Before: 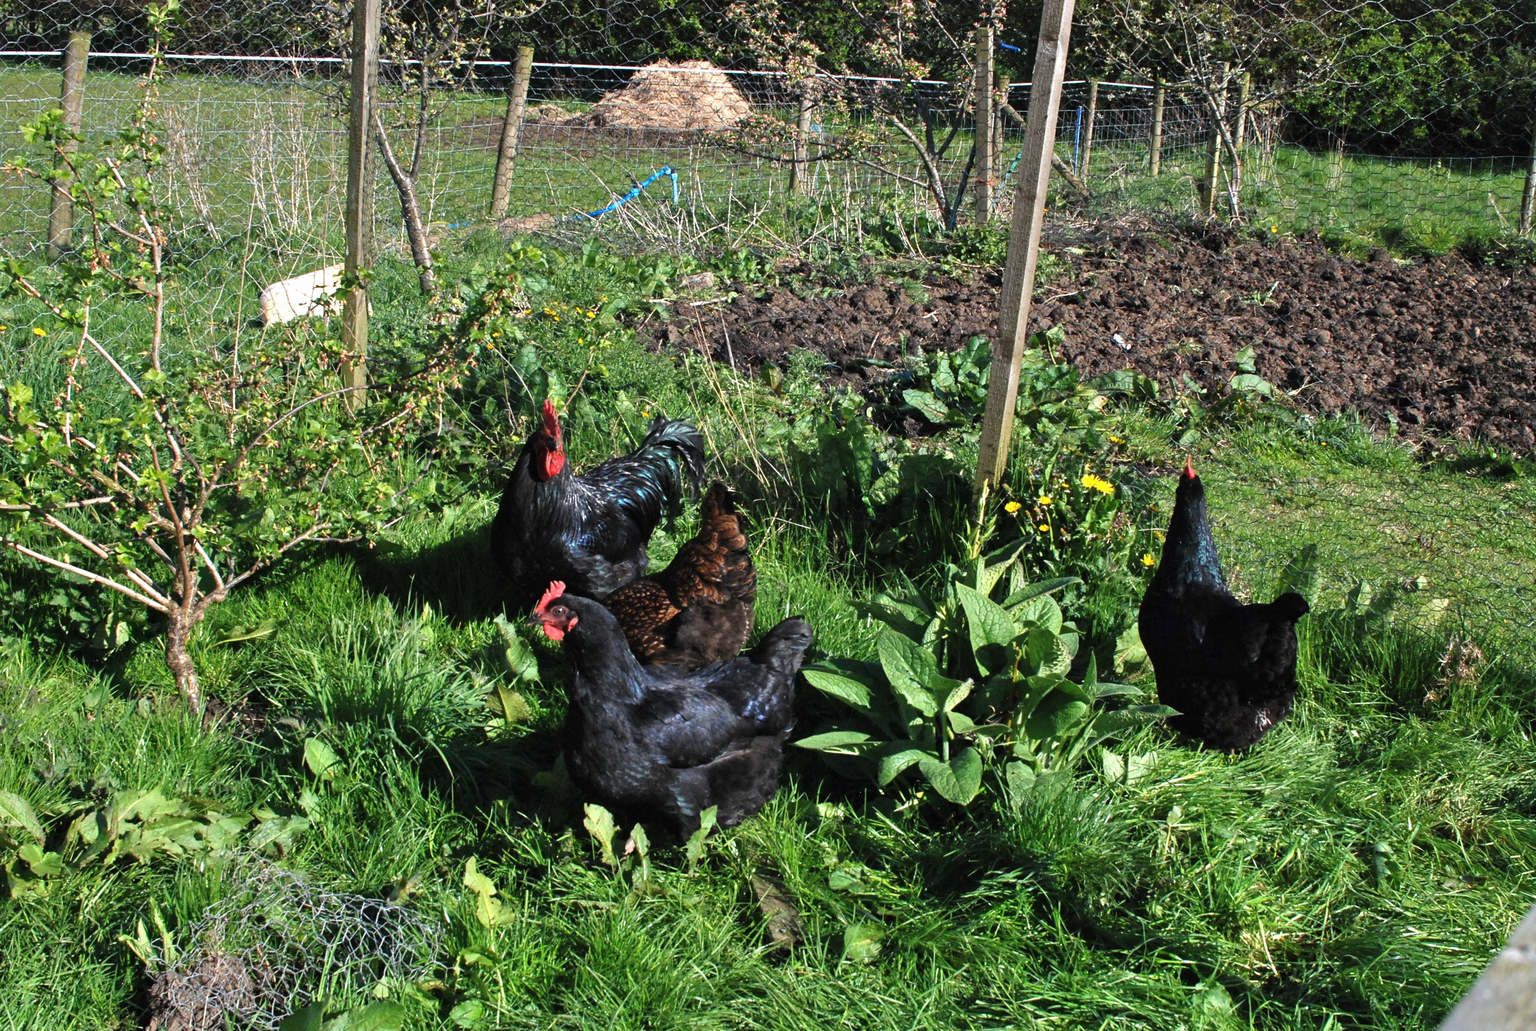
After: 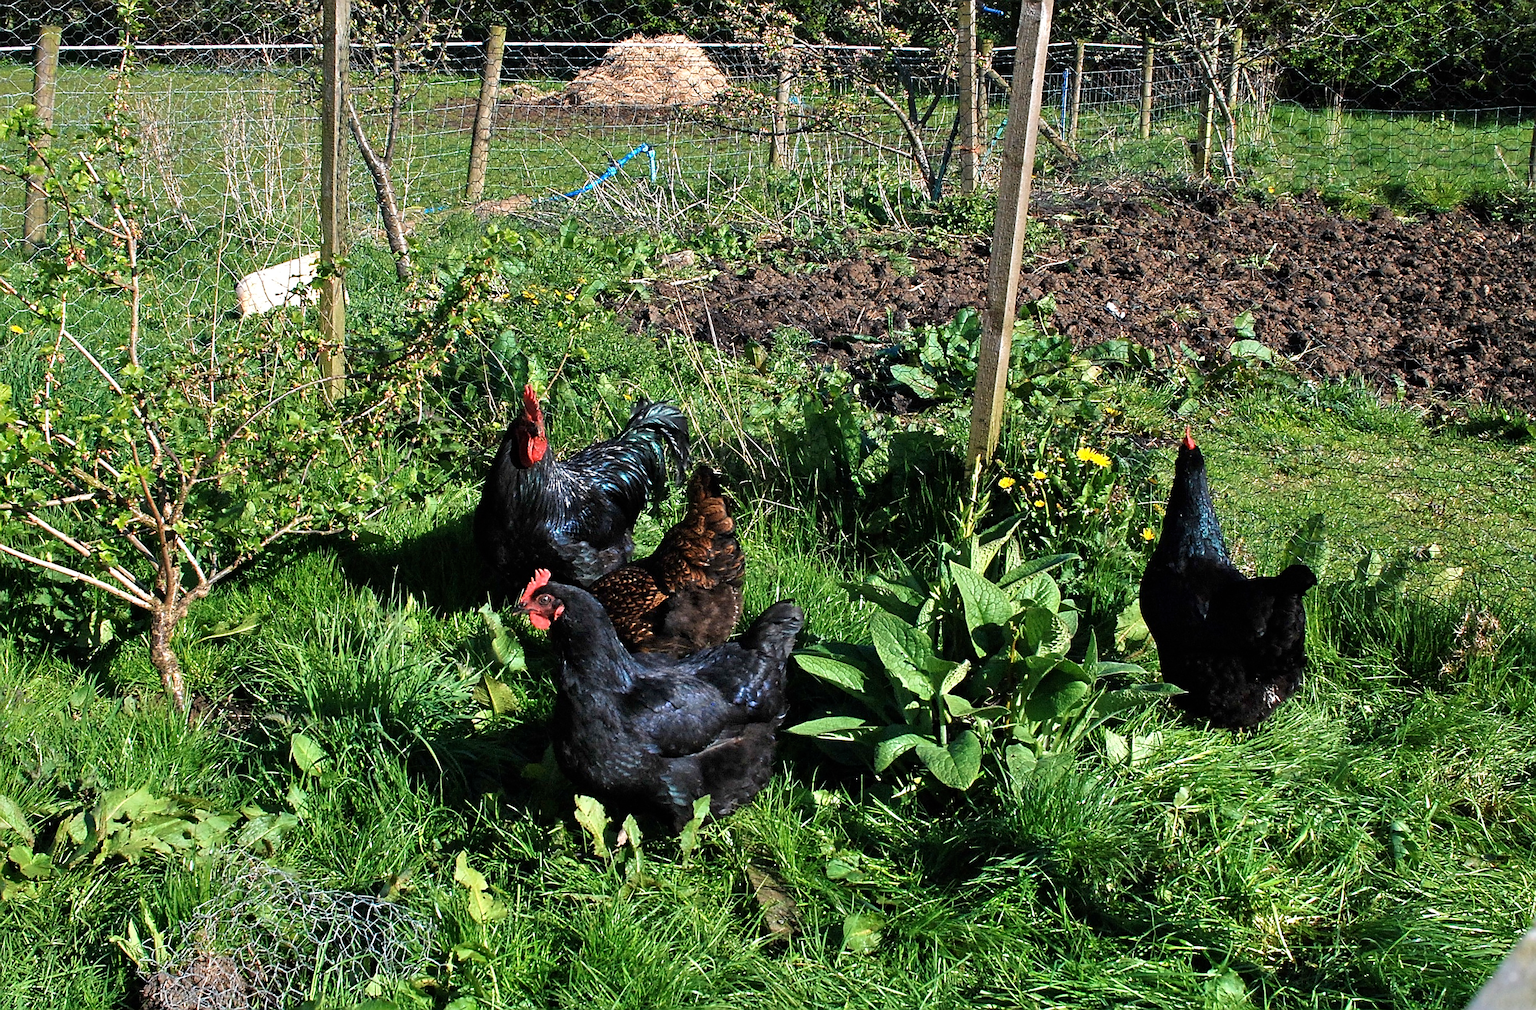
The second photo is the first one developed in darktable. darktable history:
tone equalizer: on, module defaults
rotate and perspective: rotation -1.32°, lens shift (horizontal) -0.031, crop left 0.015, crop right 0.985, crop top 0.047, crop bottom 0.982
velvia: on, module defaults
crop: left 0.434%, top 0.485%, right 0.244%, bottom 0.386%
sharpen: radius 1.4, amount 1.25, threshold 0.7
